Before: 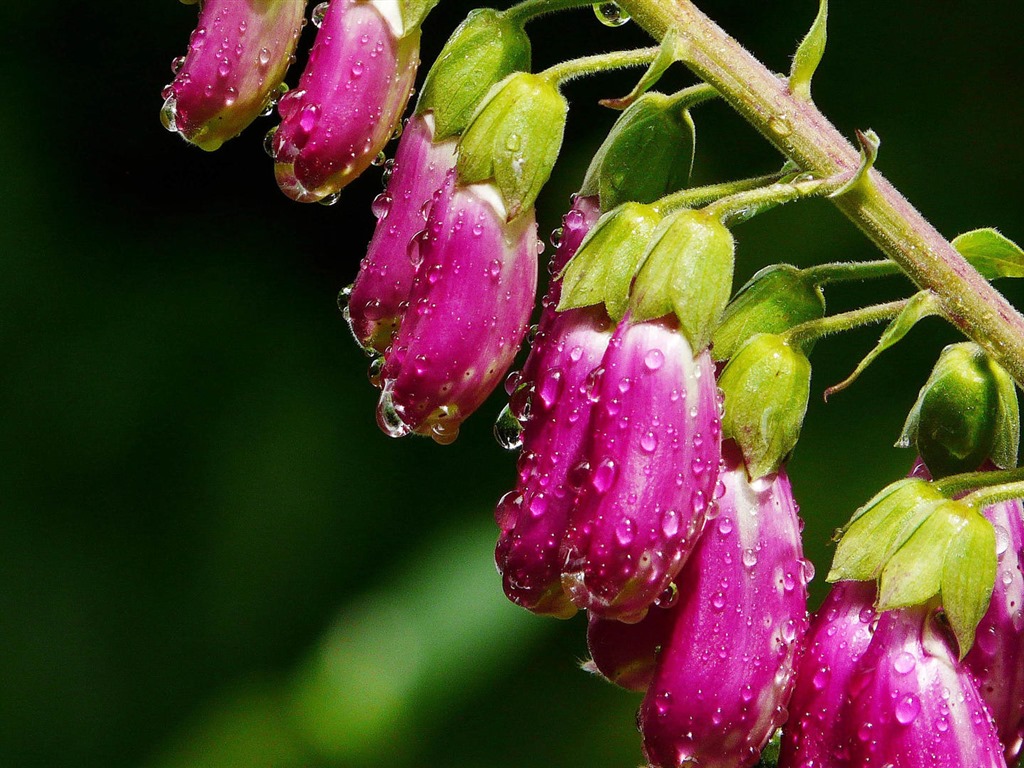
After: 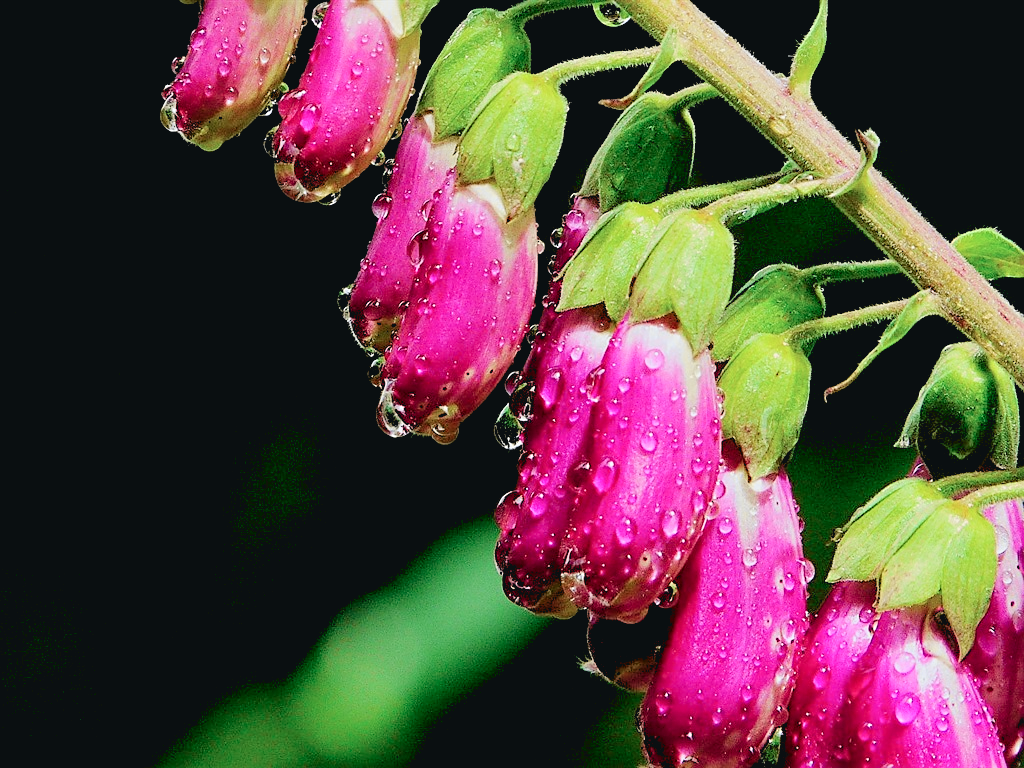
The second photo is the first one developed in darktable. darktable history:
sharpen: on, module defaults
tone curve: curves: ch0 [(0, 0.039) (0.104, 0.103) (0.273, 0.267) (0.448, 0.487) (0.704, 0.761) (0.886, 0.922) (0.994, 0.971)]; ch1 [(0, 0) (0.335, 0.298) (0.446, 0.413) (0.485, 0.487) (0.515, 0.503) (0.566, 0.563) (0.641, 0.655) (1, 1)]; ch2 [(0, 0) (0.314, 0.301) (0.421, 0.411) (0.502, 0.494) (0.528, 0.54) (0.557, 0.559) (0.612, 0.605) (0.722, 0.686) (1, 1)], color space Lab, independent channels, preserve colors none
base curve: curves: ch0 [(0, 0) (0.235, 0.266) (0.503, 0.496) (0.786, 0.72) (1, 1)]
rgb levels: preserve colors sum RGB, levels [[0.038, 0.433, 0.934], [0, 0.5, 1], [0, 0.5, 1]]
